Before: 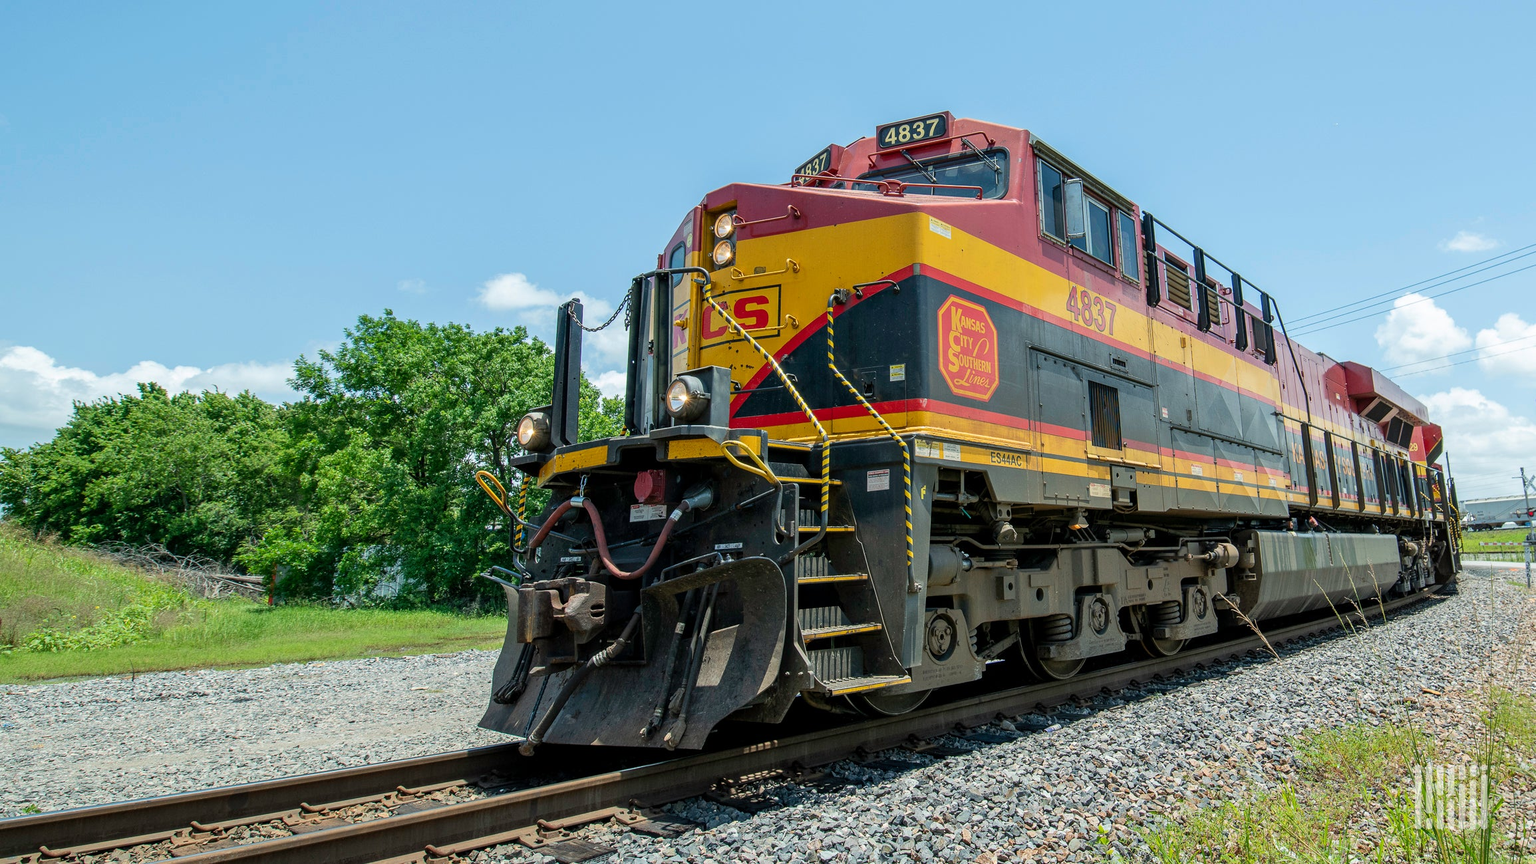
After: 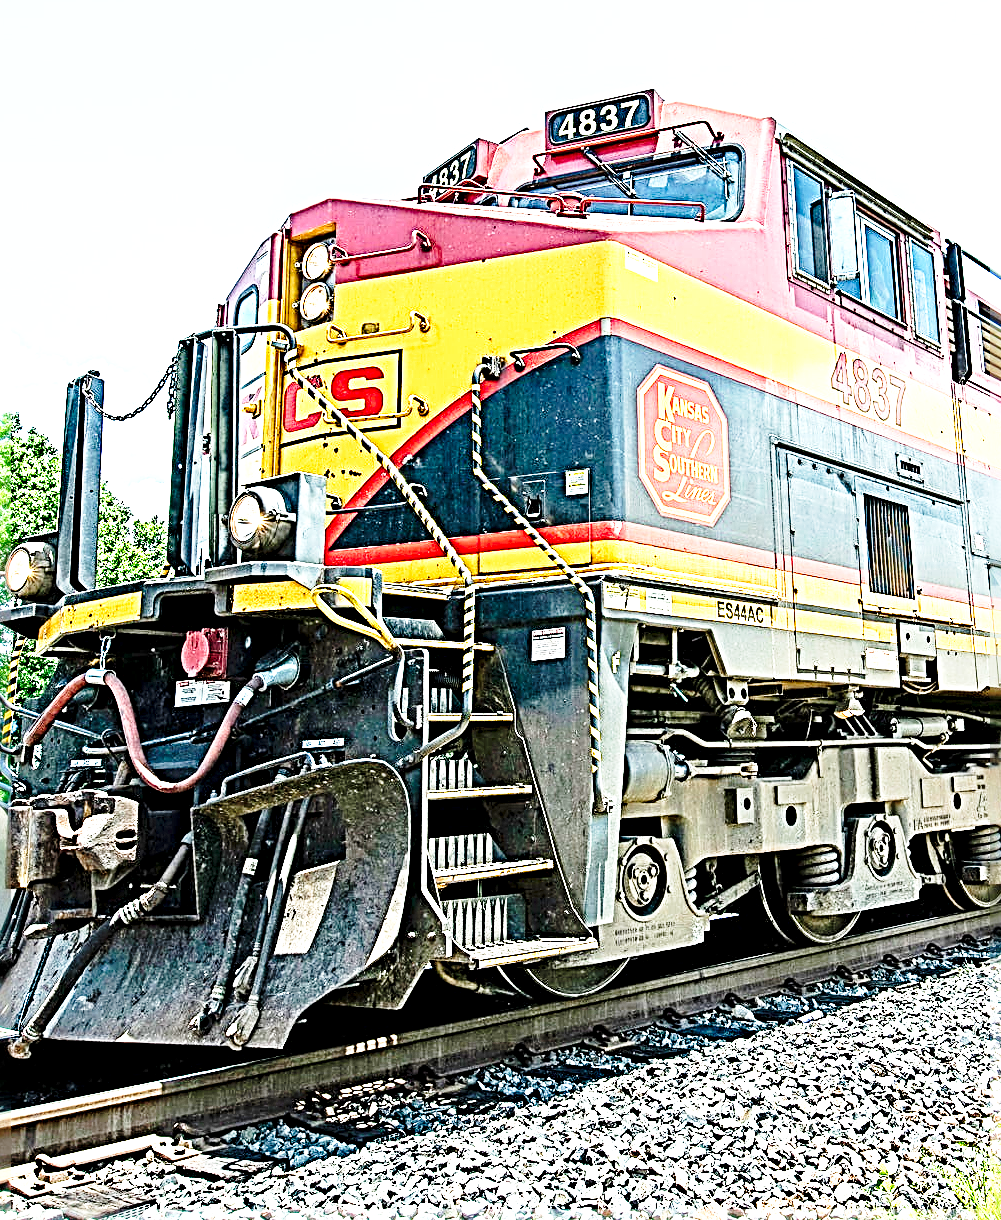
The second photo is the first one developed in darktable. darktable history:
exposure: black level correction 0.001, exposure 1.735 EV, compensate highlight preservation false
crop: left 33.452%, top 6.025%, right 23.155%
sharpen: radius 4.001, amount 2
base curve: curves: ch0 [(0, 0) (0.028, 0.03) (0.121, 0.232) (0.46, 0.748) (0.859, 0.968) (1, 1)], preserve colors none
